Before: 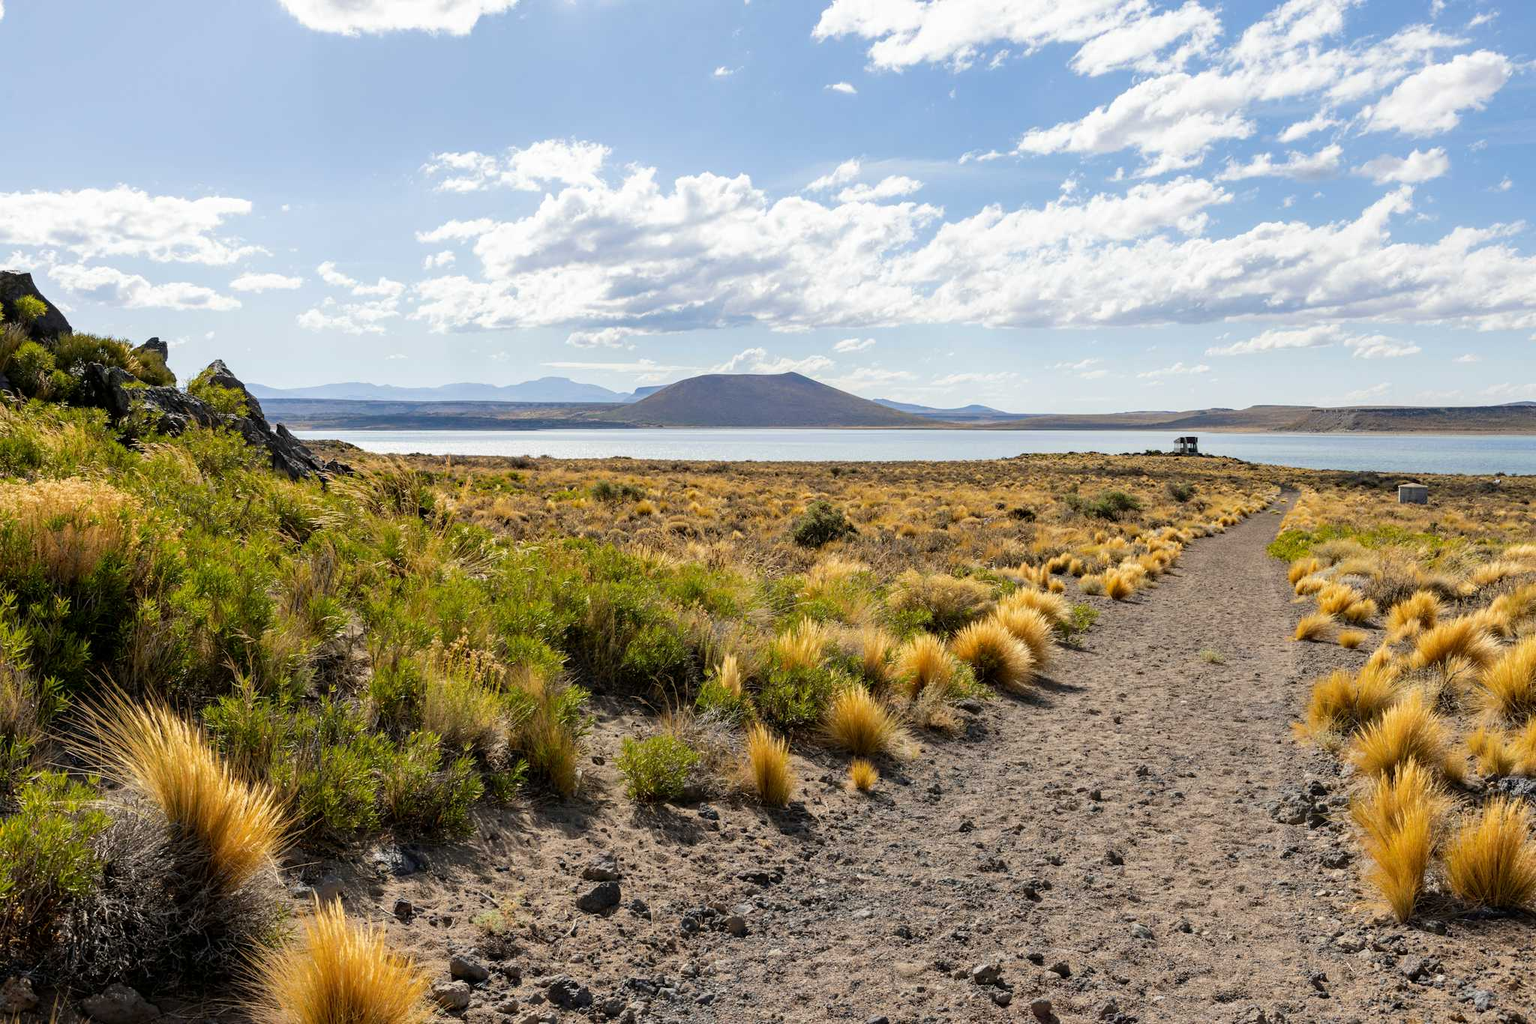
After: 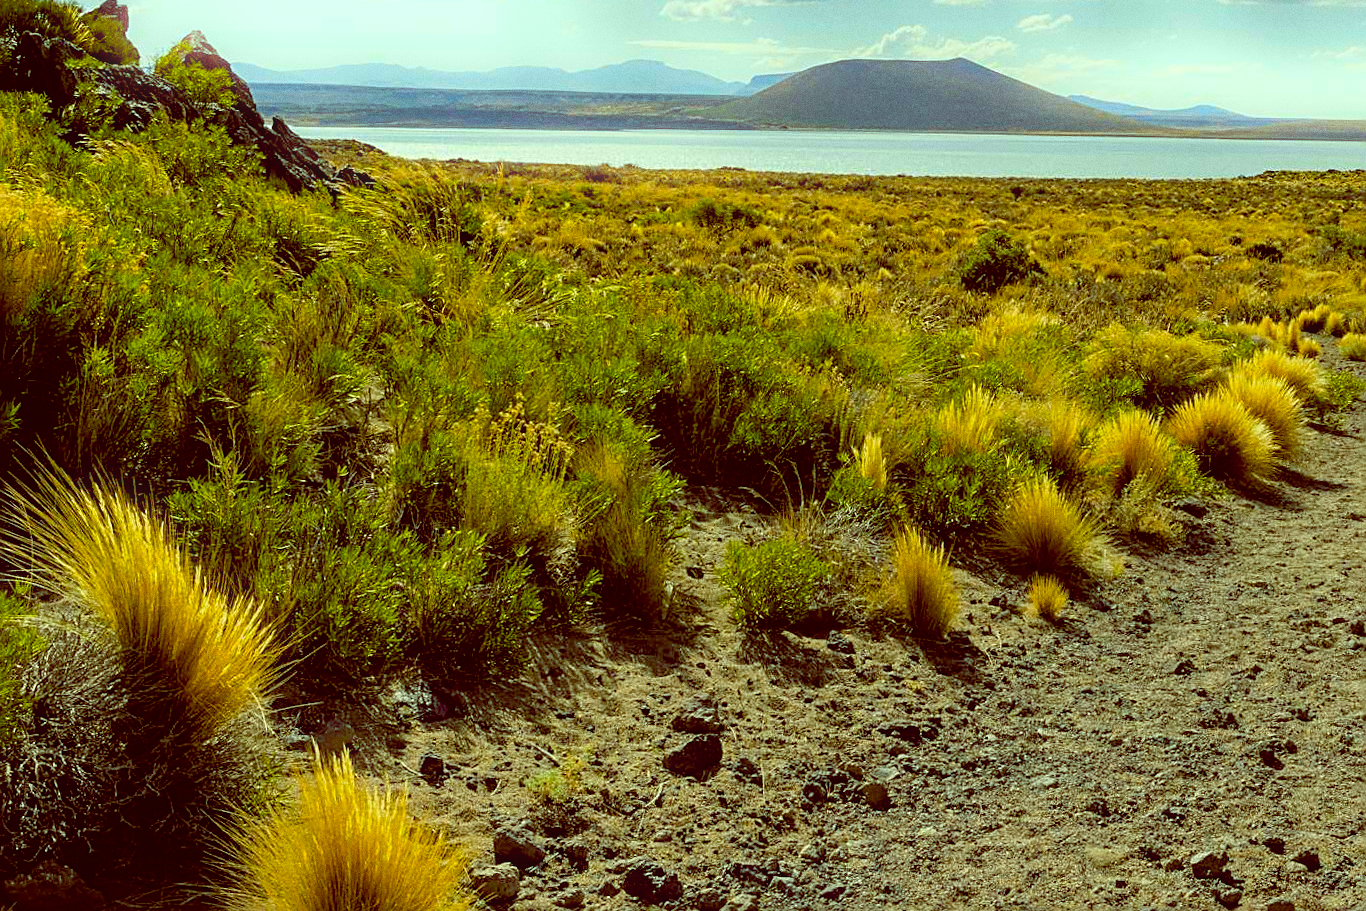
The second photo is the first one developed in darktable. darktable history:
color balance: lift [1, 1.015, 0.987, 0.985], gamma [1, 0.959, 1.042, 0.958], gain [0.927, 0.938, 1.072, 0.928], contrast 1.5%
bloom: size 5%, threshold 95%, strength 15%
sharpen: on, module defaults
exposure: black level correction 0.005, exposure 0.001 EV, compensate highlight preservation false
grain: coarseness 0.09 ISO
color balance rgb: perceptual saturation grading › global saturation 30%
crop and rotate: angle -0.82°, left 3.85%, top 31.828%, right 27.992%
